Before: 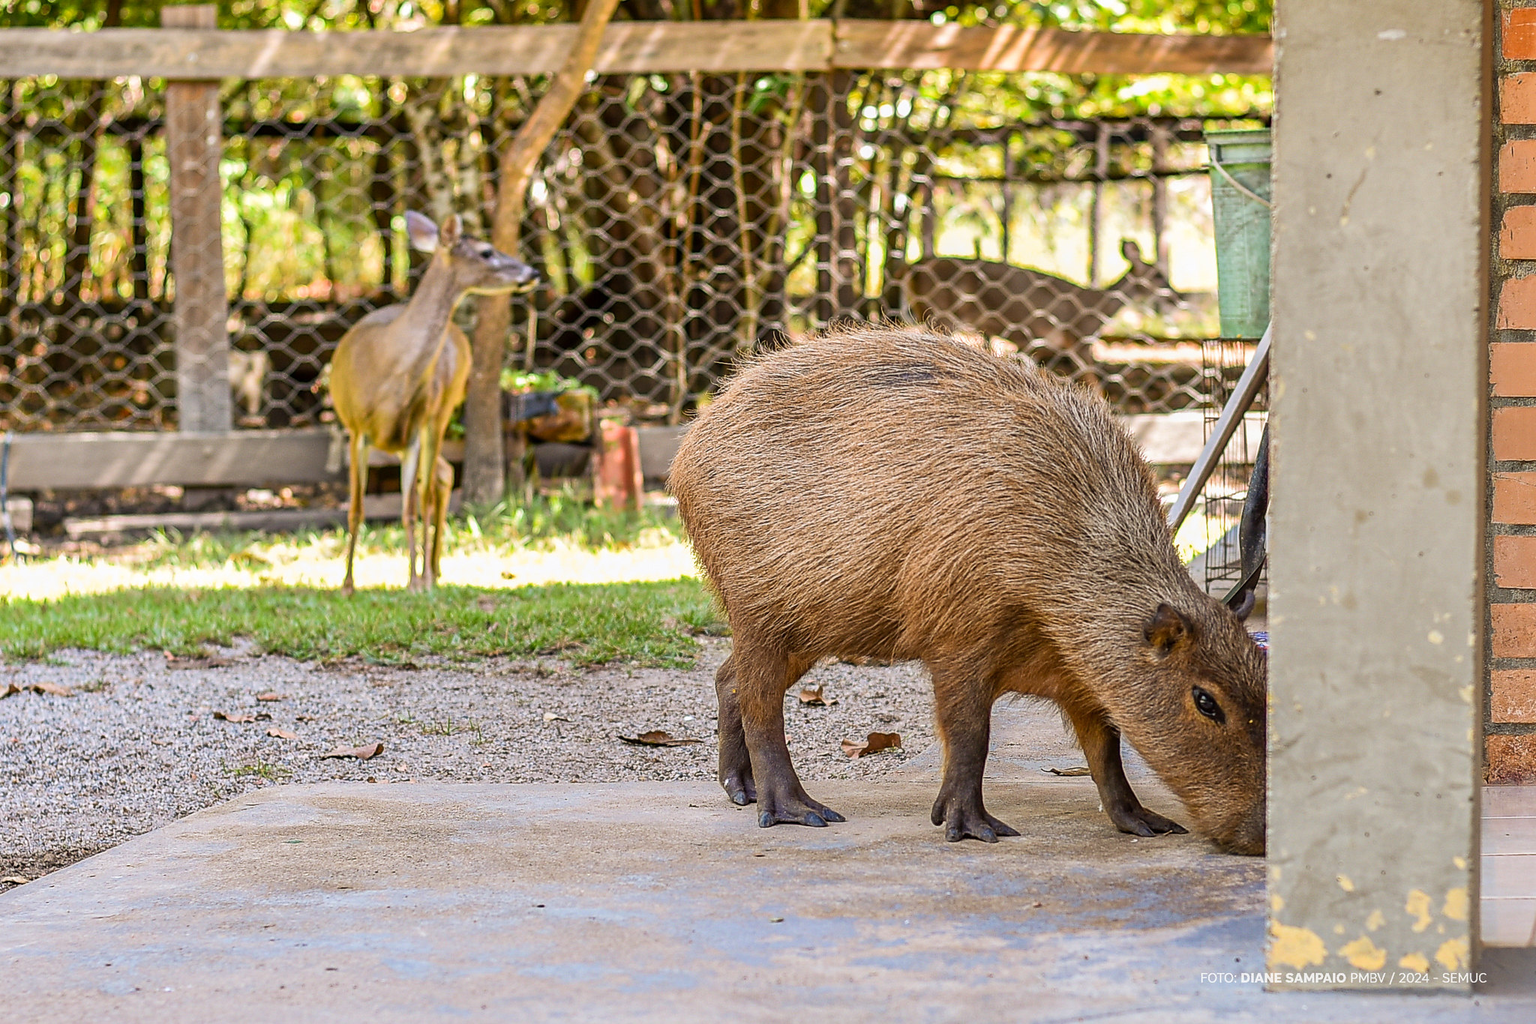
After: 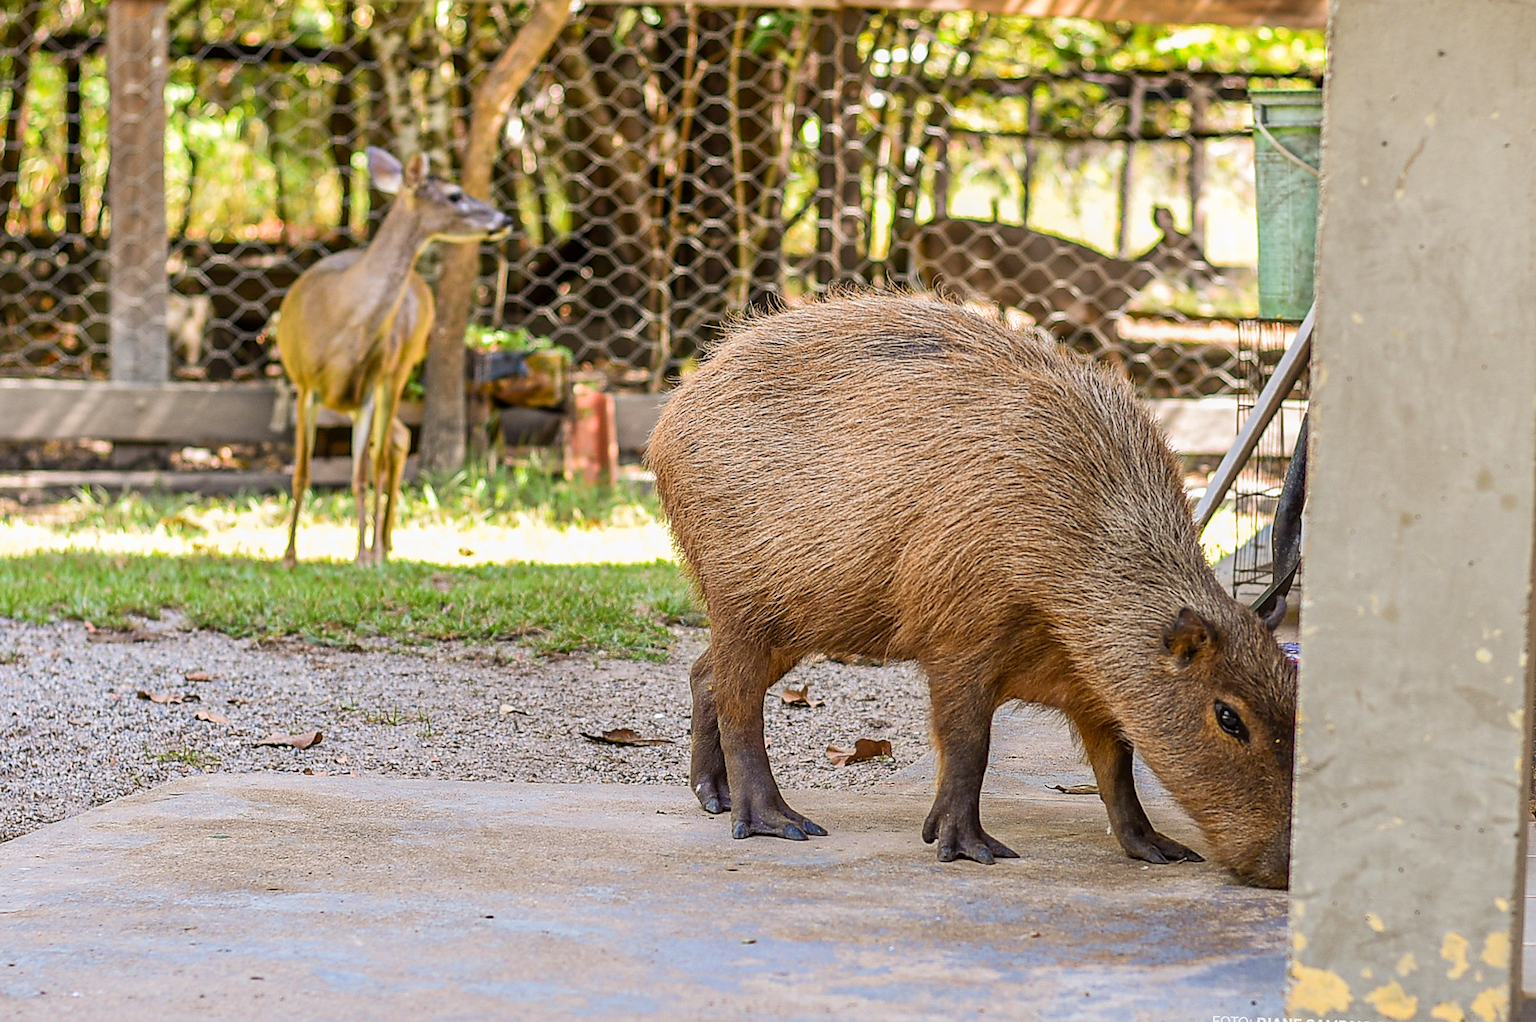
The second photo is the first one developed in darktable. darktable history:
crop and rotate: angle -2°, left 3.083%, top 4.14%, right 1.353%, bottom 0.46%
